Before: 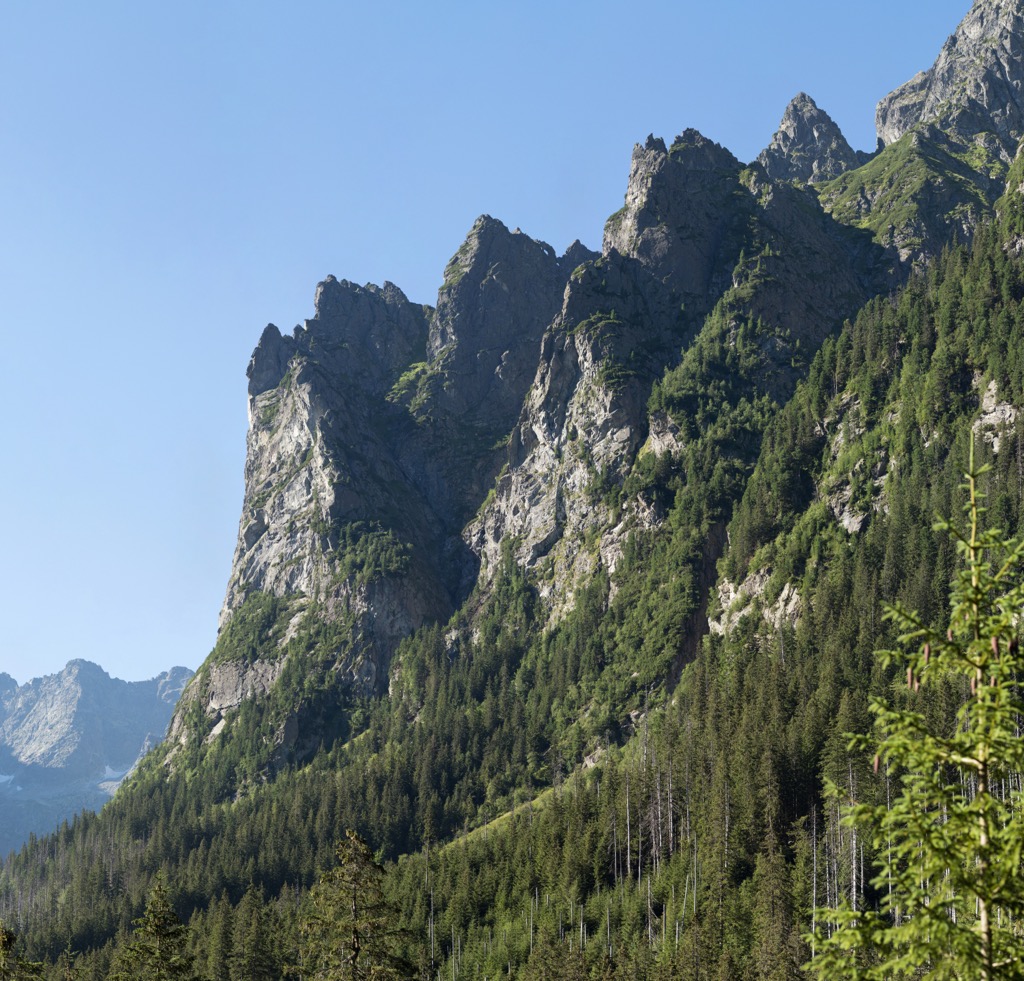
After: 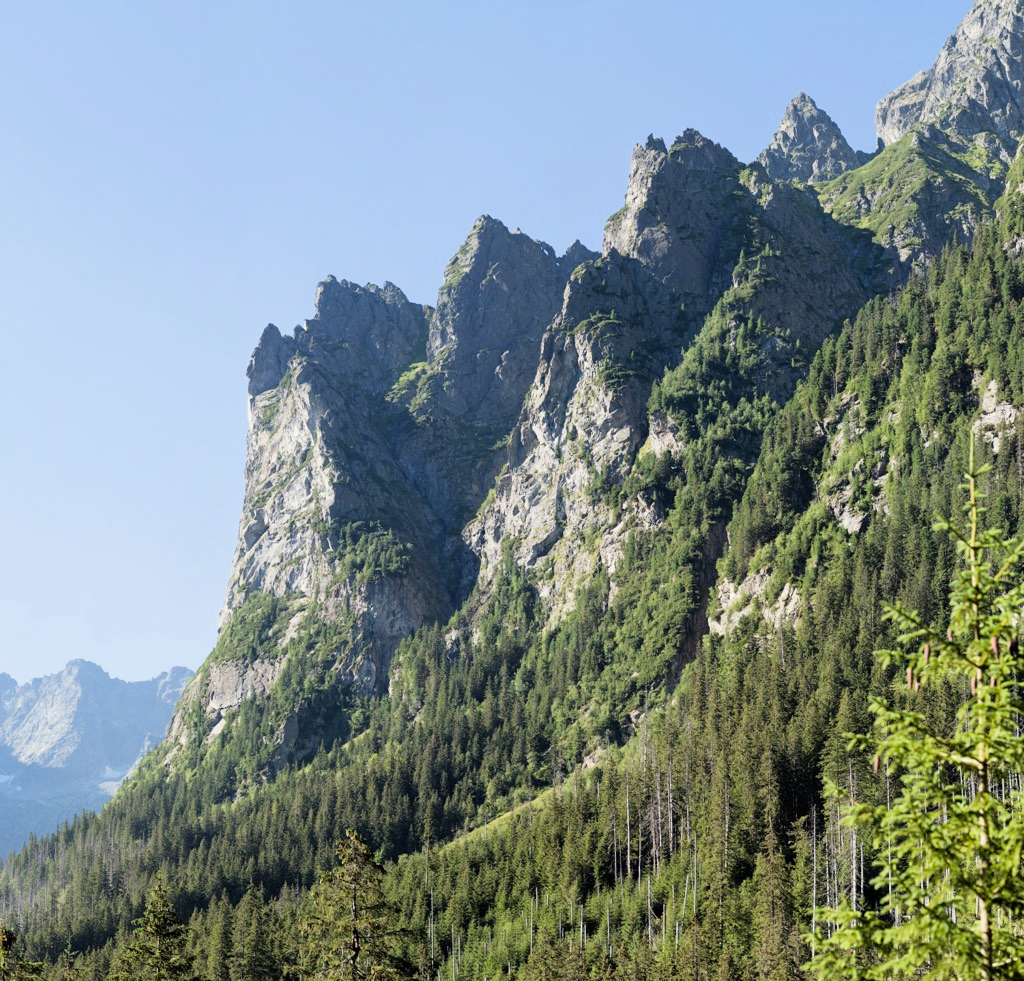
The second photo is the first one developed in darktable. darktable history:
filmic rgb: black relative exposure -7.65 EV, white relative exposure 4.56 EV, hardness 3.61
color balance: contrast 10%
exposure: black level correction 0, exposure 0.9 EV, compensate highlight preservation false
